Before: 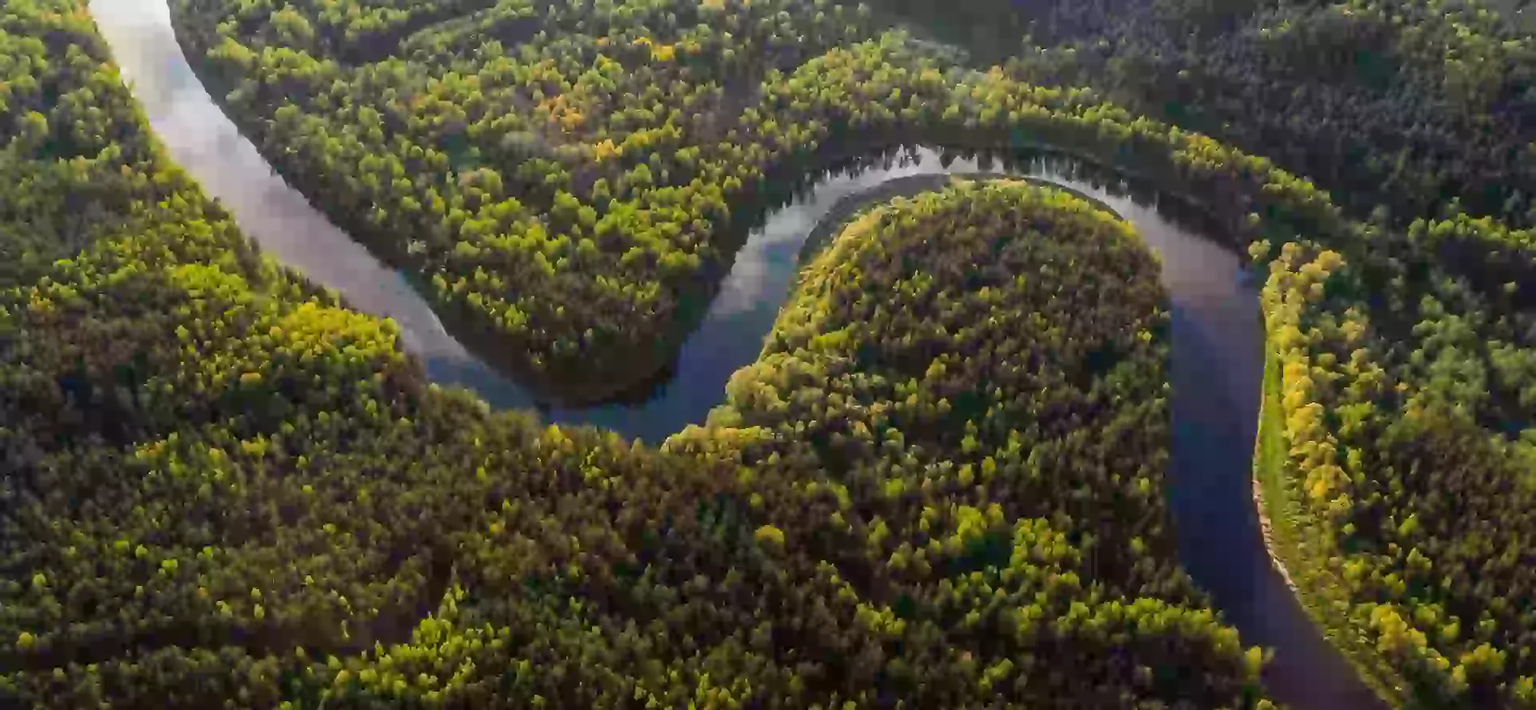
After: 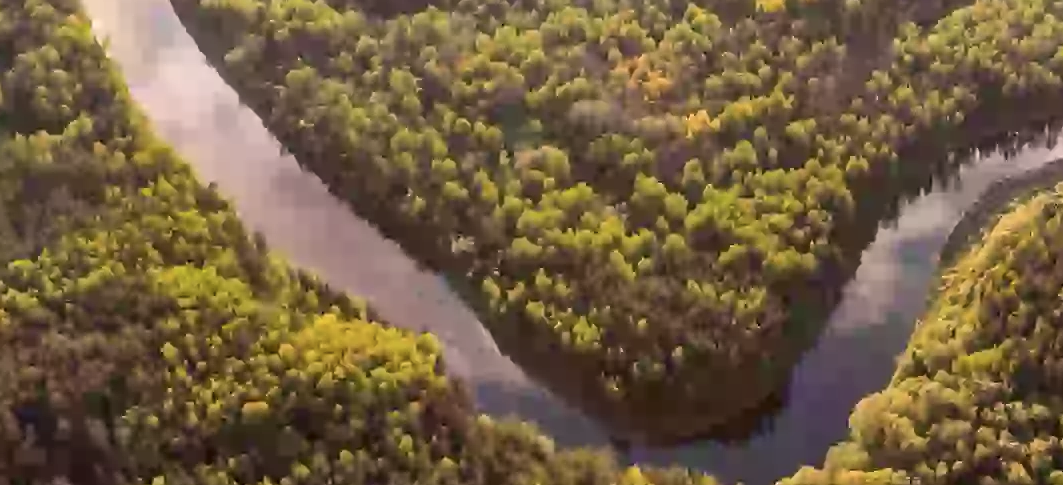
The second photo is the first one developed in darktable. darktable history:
exposure: exposure 0.125 EV, compensate exposure bias true, compensate highlight preservation false
crop and rotate: left 3.064%, top 7.376%, right 41.548%, bottom 37.869%
shadows and highlights: shadows 52.68, soften with gaussian
color correction: highlights a* 10.21, highlights b* 9.71, shadows a* 8.45, shadows b* 8.21, saturation 0.784
